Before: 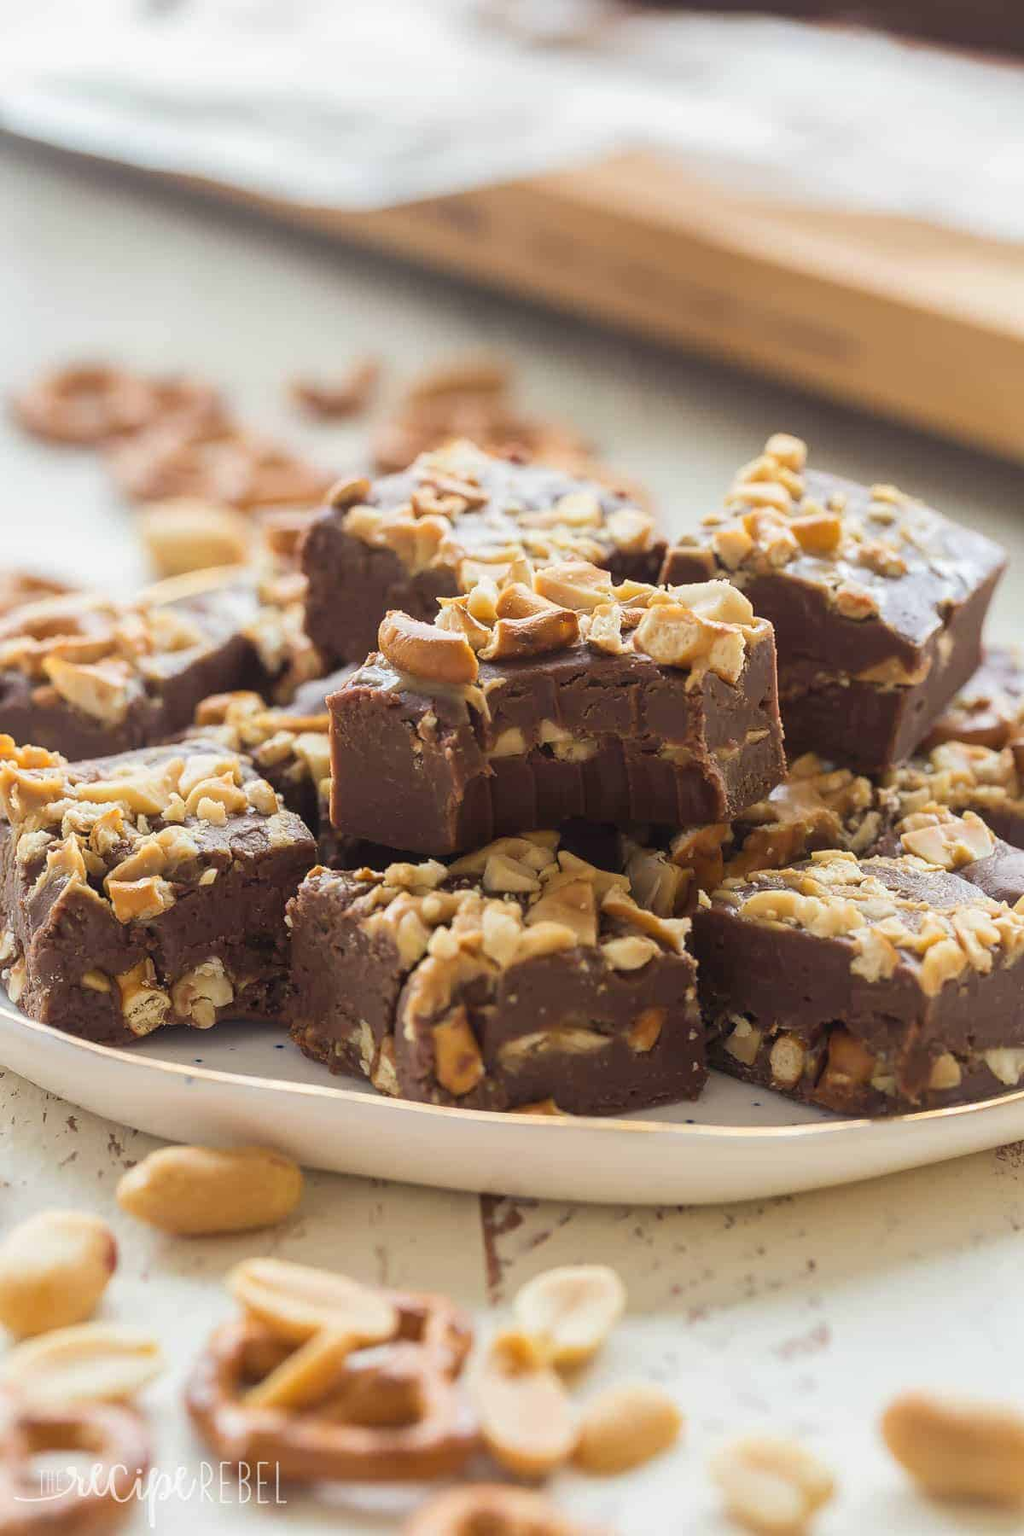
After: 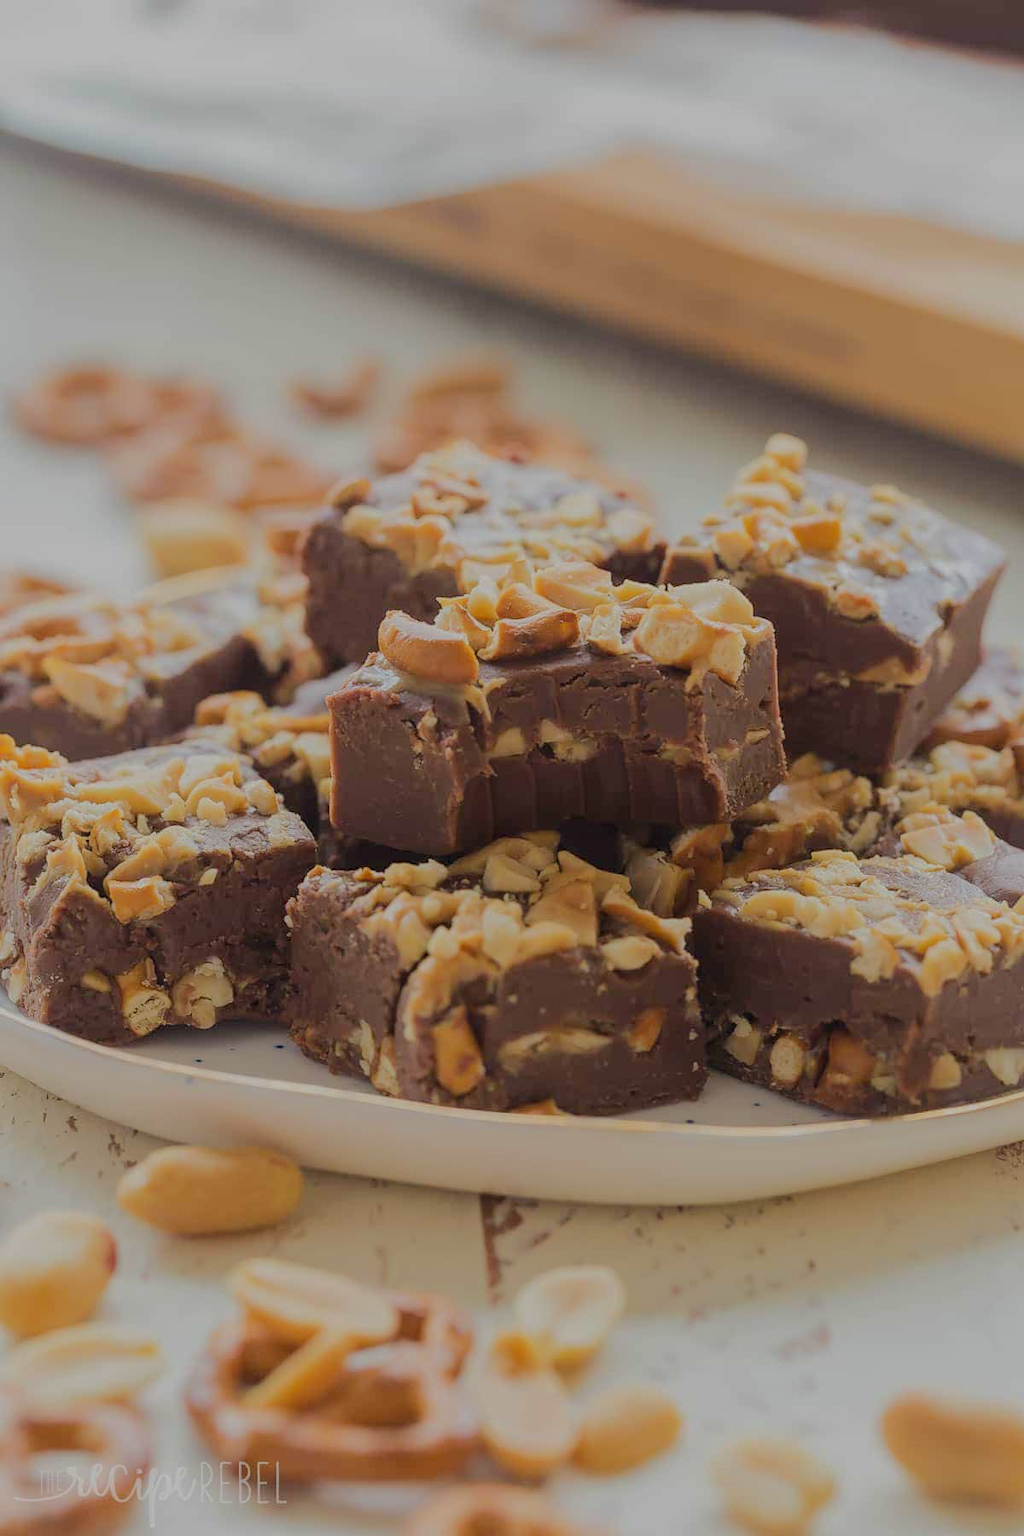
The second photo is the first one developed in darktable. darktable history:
tone equalizer: -8 EV -0.04 EV, -7 EV 0.007 EV, -6 EV -0.008 EV, -5 EV 0.009 EV, -4 EV -0.033 EV, -3 EV -0.234 EV, -2 EV -0.636 EV, -1 EV -0.969 EV, +0 EV -0.949 EV, edges refinement/feathering 500, mask exposure compensation -1.57 EV, preserve details no
